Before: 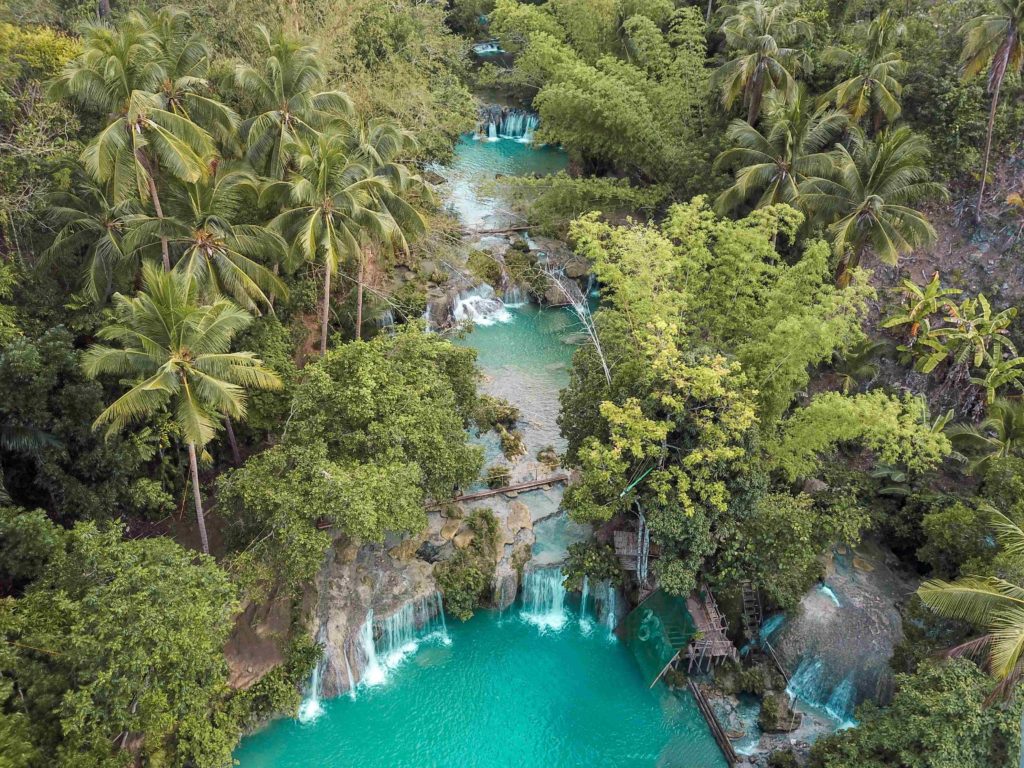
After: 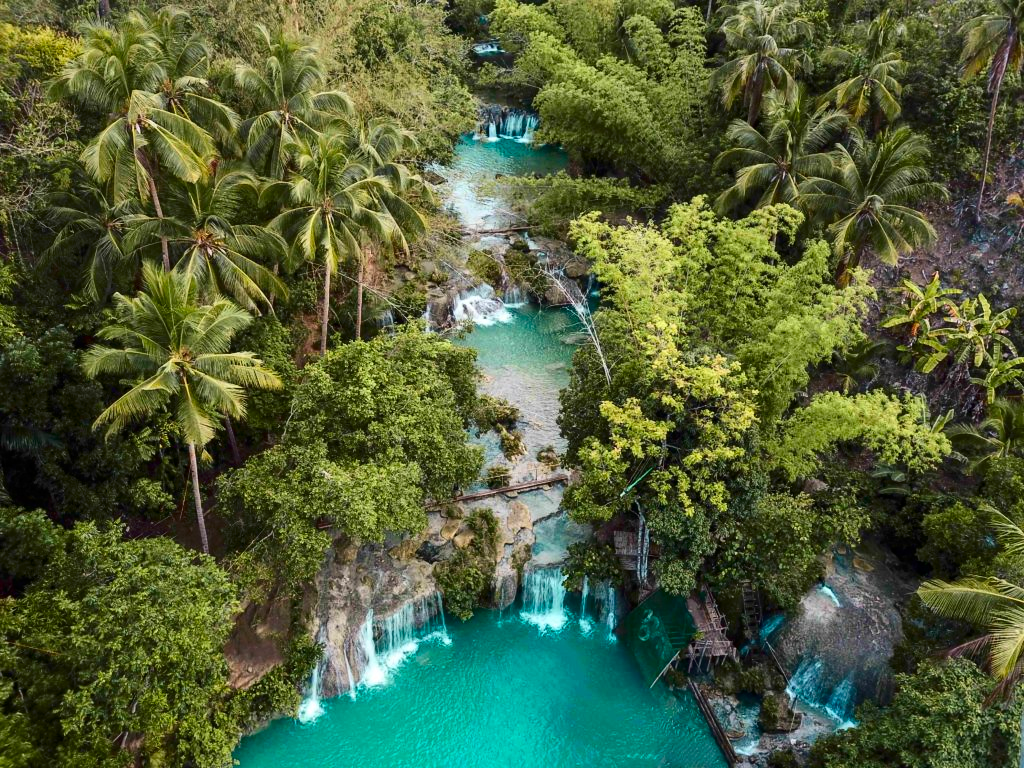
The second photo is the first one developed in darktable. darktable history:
contrast brightness saturation: contrast 0.211, brightness -0.111, saturation 0.209
